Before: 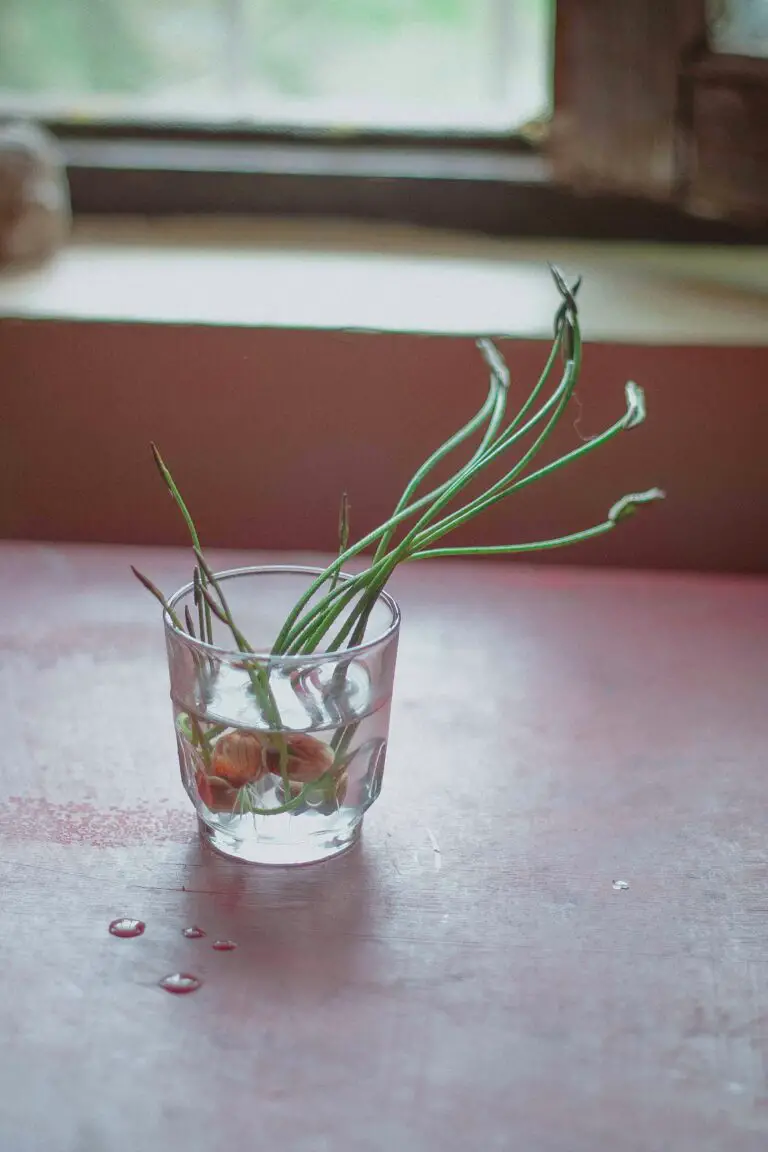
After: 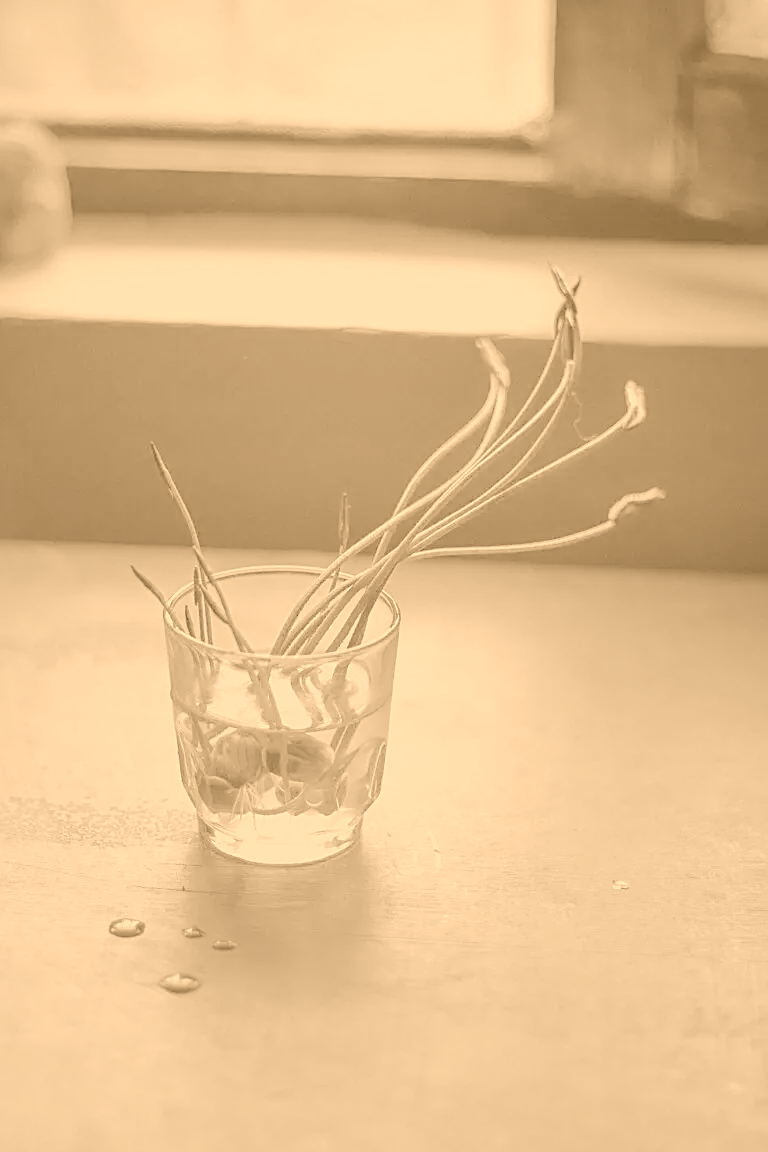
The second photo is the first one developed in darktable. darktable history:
colorize: hue 28.8°, source mix 100%
filmic rgb: black relative exposure -14 EV, white relative exposure 8 EV, threshold 3 EV, hardness 3.74, latitude 50%, contrast 0.5, color science v5 (2021), contrast in shadows safe, contrast in highlights safe, enable highlight reconstruction true
sharpen: amount 0.75
